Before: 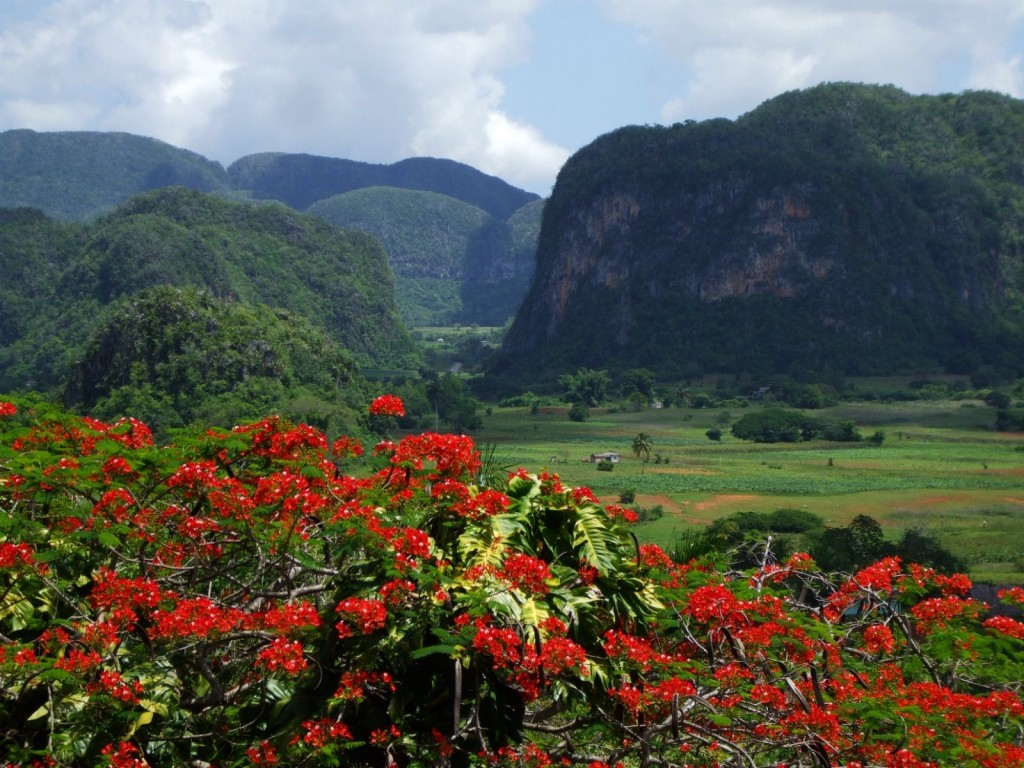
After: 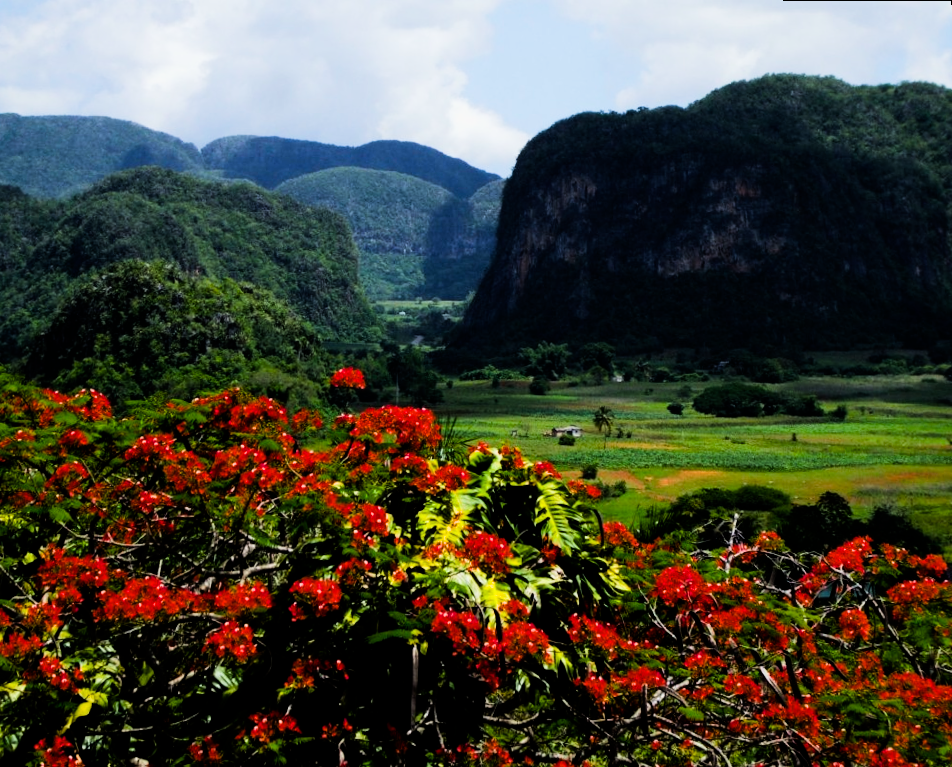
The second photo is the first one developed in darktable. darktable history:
color balance rgb: linear chroma grading › global chroma 15%, perceptual saturation grading › global saturation 30%
filmic rgb: black relative exposure -5 EV, white relative exposure 3.5 EV, hardness 3.19, contrast 1.4, highlights saturation mix -50%
rotate and perspective: rotation 0.215°, lens shift (vertical) -0.139, crop left 0.069, crop right 0.939, crop top 0.002, crop bottom 0.996
contrast brightness saturation: contrast 0.05
tone equalizer: -8 EV -0.417 EV, -7 EV -0.389 EV, -6 EV -0.333 EV, -5 EV -0.222 EV, -3 EV 0.222 EV, -2 EV 0.333 EV, -1 EV 0.389 EV, +0 EV 0.417 EV, edges refinement/feathering 500, mask exposure compensation -1.57 EV, preserve details no
